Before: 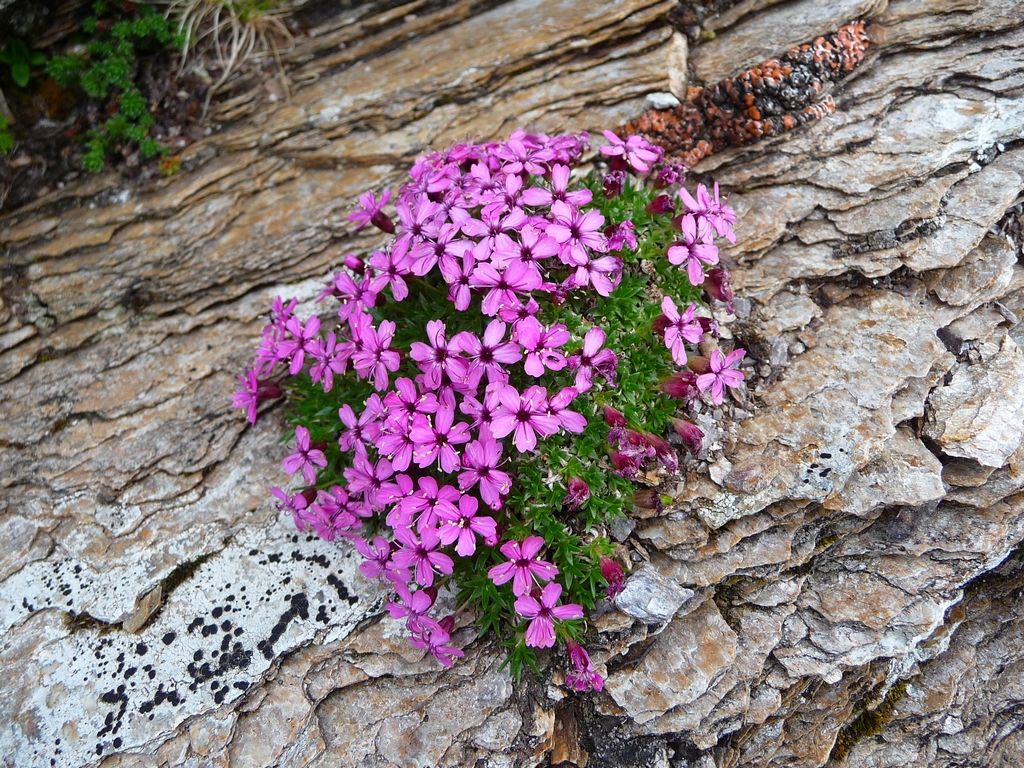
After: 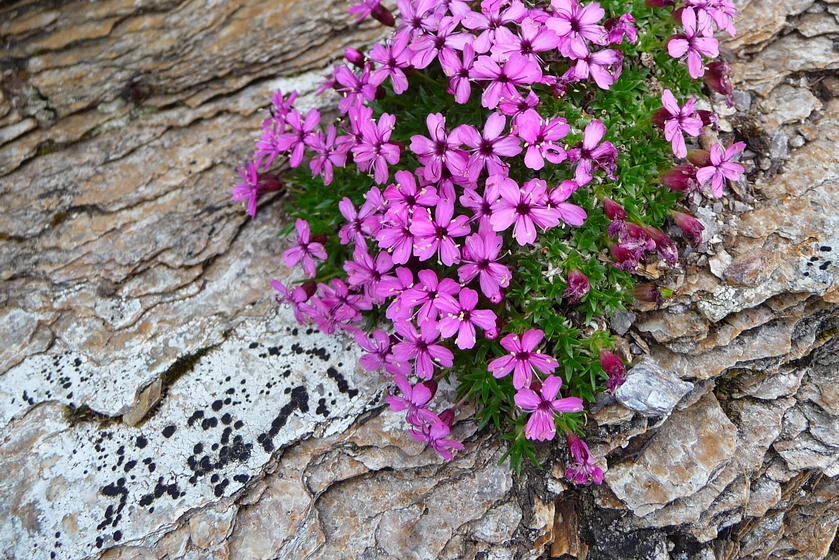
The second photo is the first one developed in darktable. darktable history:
crop: top 27.031%, right 17.971%
